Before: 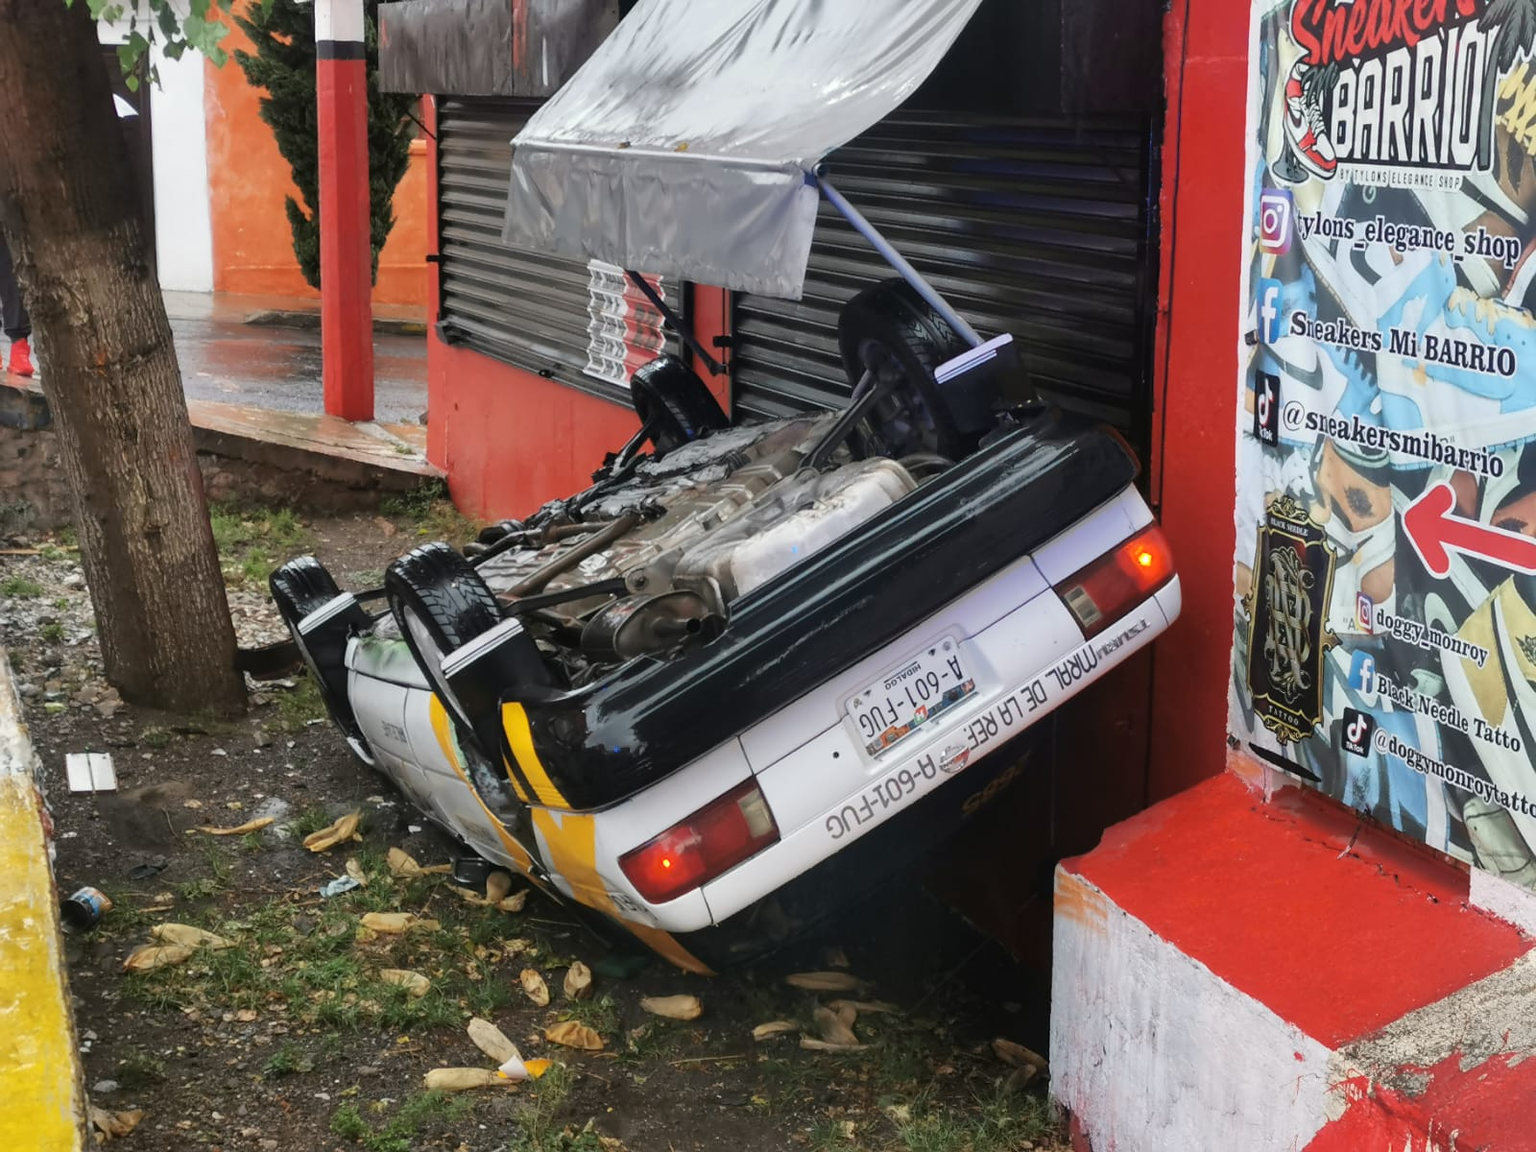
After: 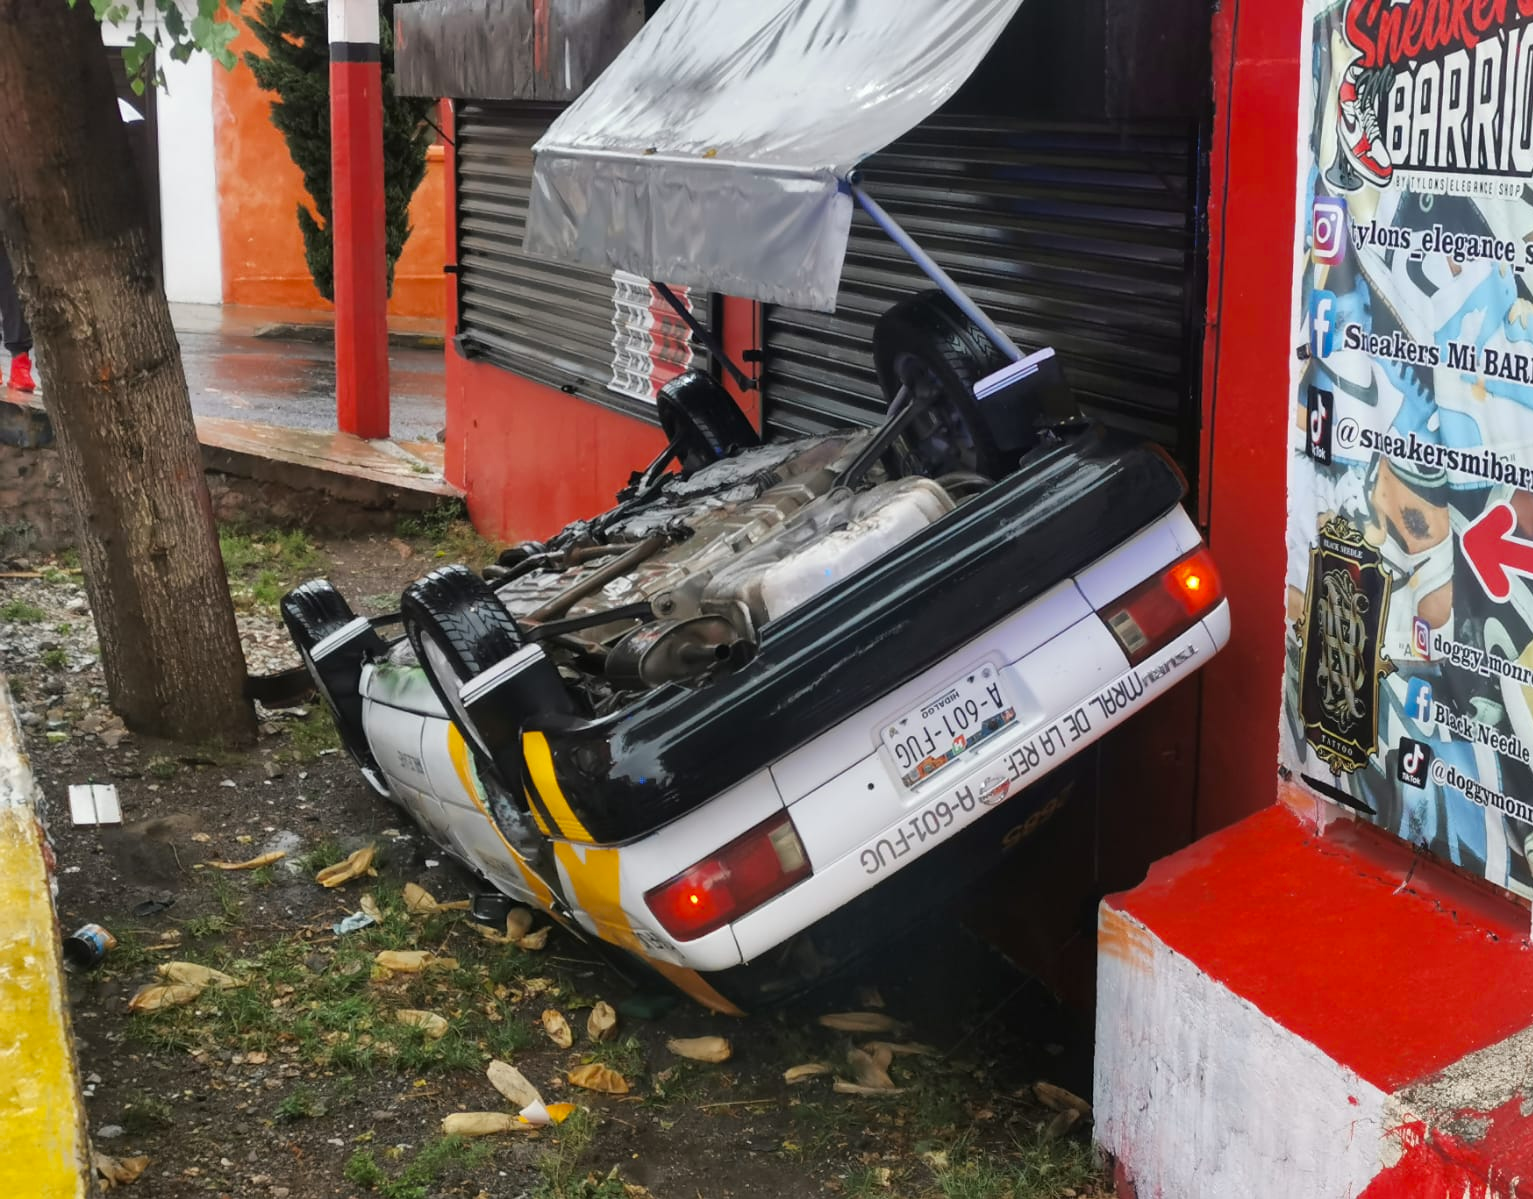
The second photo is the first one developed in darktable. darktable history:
color balance rgb: shadows fall-off 101%, linear chroma grading › mid-tones 7.63%, perceptual saturation grading › mid-tones 11.68%, mask middle-gray fulcrum 22.45%, global vibrance 10.11%, saturation formula JzAzBz (2021)
crop: right 4.126%, bottom 0.031%
